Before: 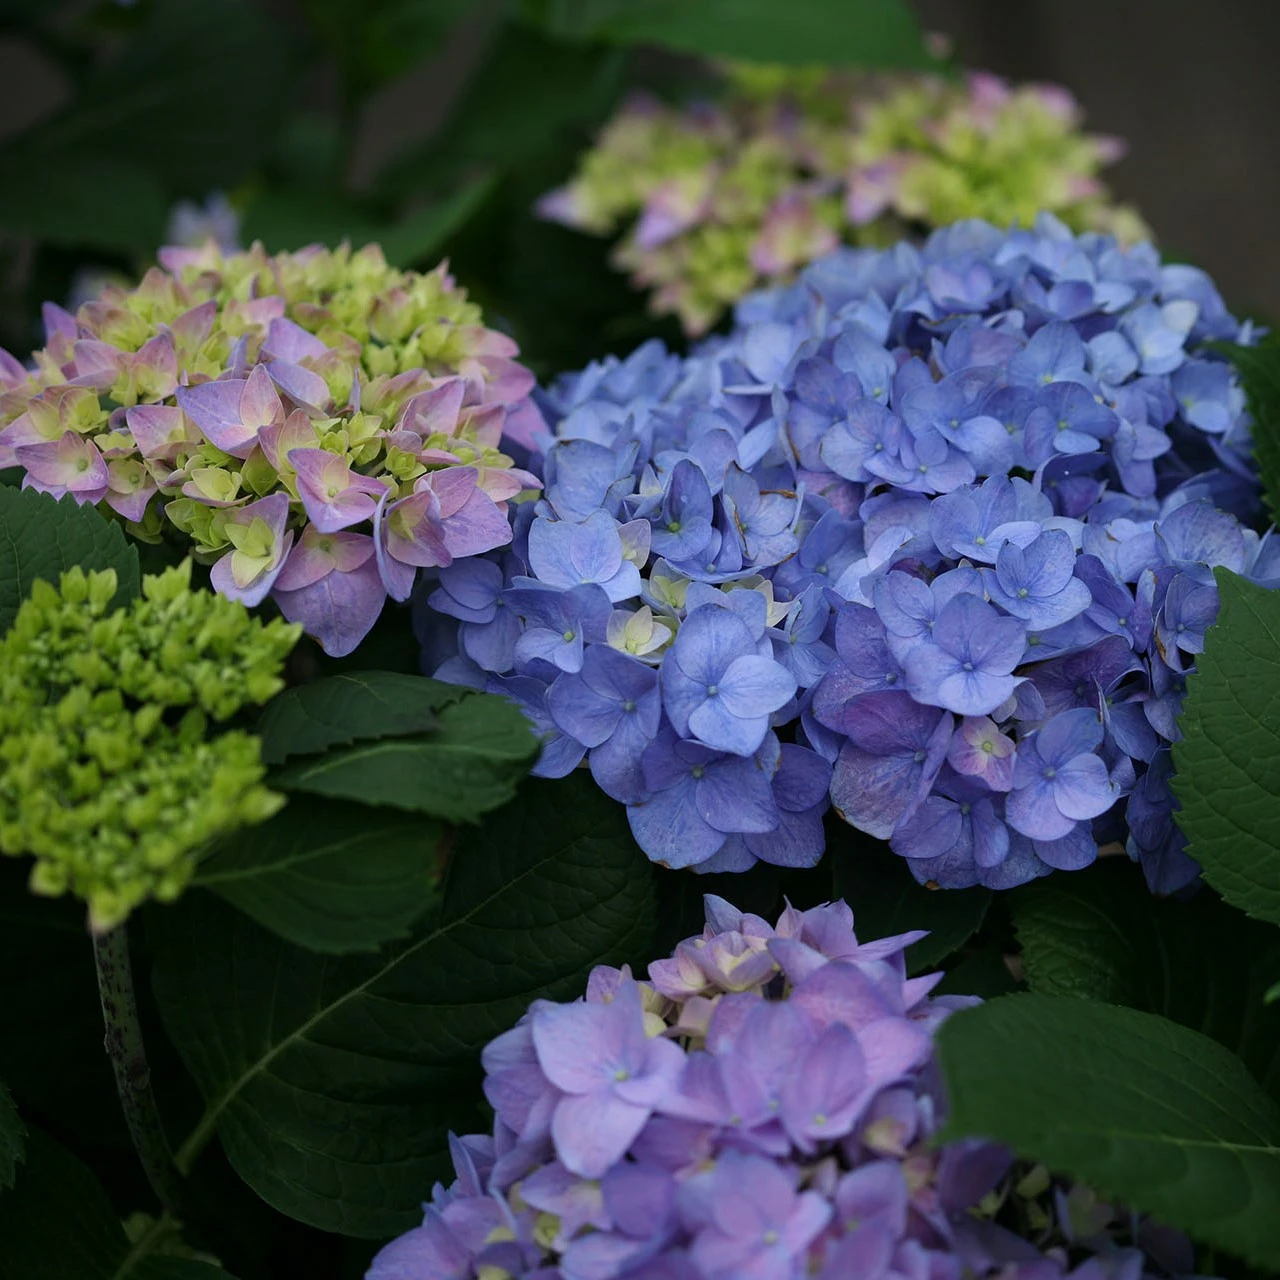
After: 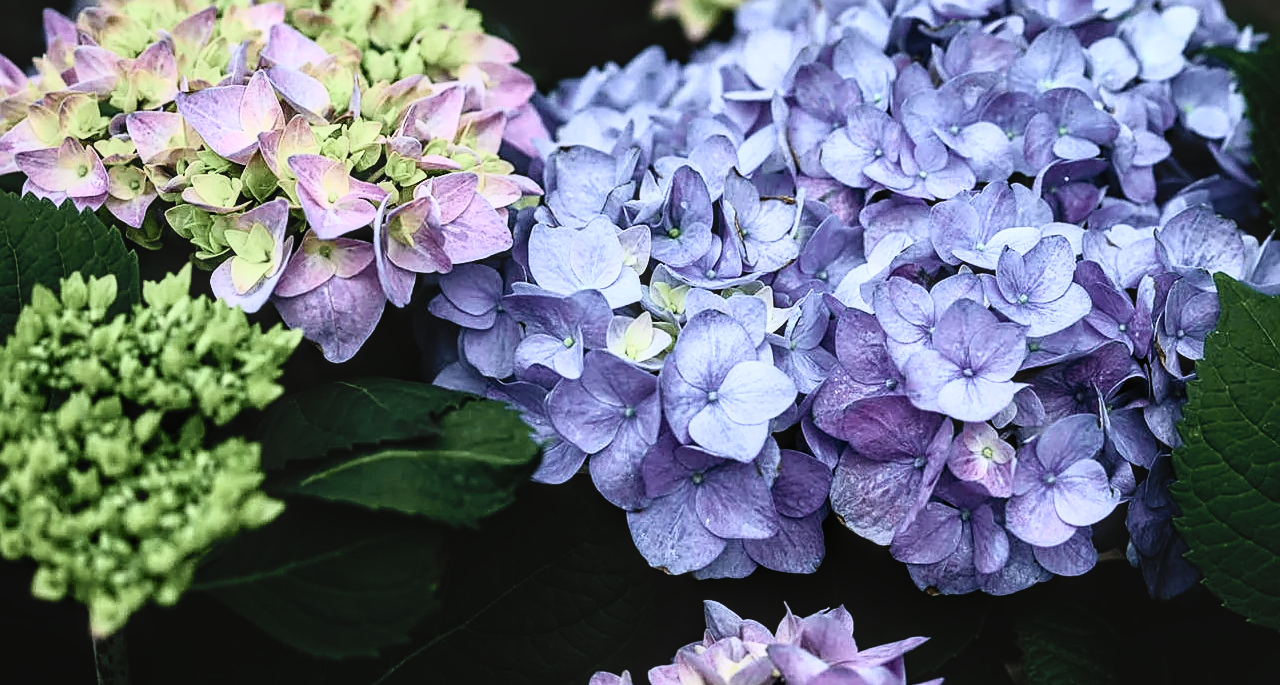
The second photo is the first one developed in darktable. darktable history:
filmic rgb: black relative exposure -7.75 EV, white relative exposure 4.4 EV, threshold 3 EV, hardness 3.76, latitude 50%, contrast 1.1, color science v5 (2021), contrast in shadows safe, contrast in highlights safe, enable highlight reconstruction true
local contrast: on, module defaults
crop and rotate: top 23.043%, bottom 23.437%
contrast brightness saturation: contrast 0.43, brightness 0.56, saturation -0.19
color balance rgb: shadows lift › luminance -10%, shadows lift › chroma 1%, shadows lift › hue 113°, power › luminance -15%, highlights gain › chroma 0.2%, highlights gain › hue 333°, global offset › luminance 0.5%, perceptual saturation grading › global saturation 20%, perceptual saturation grading › highlights -50%, perceptual saturation grading › shadows 25%, contrast -10%
white balance: red 0.982, blue 1.018
sharpen: on, module defaults
tone curve: curves: ch0 [(0, 0.024) (0.049, 0.038) (0.176, 0.162) (0.311, 0.337) (0.416, 0.471) (0.565, 0.658) (0.817, 0.911) (1, 1)]; ch1 [(0, 0) (0.351, 0.347) (0.446, 0.42) (0.481, 0.463) (0.504, 0.504) (0.522, 0.521) (0.546, 0.563) (0.622, 0.664) (0.728, 0.786) (1, 1)]; ch2 [(0, 0) (0.327, 0.324) (0.427, 0.413) (0.458, 0.444) (0.502, 0.504) (0.526, 0.539) (0.547, 0.581) (0.601, 0.61) (0.76, 0.765) (1, 1)], color space Lab, independent channels, preserve colors none
